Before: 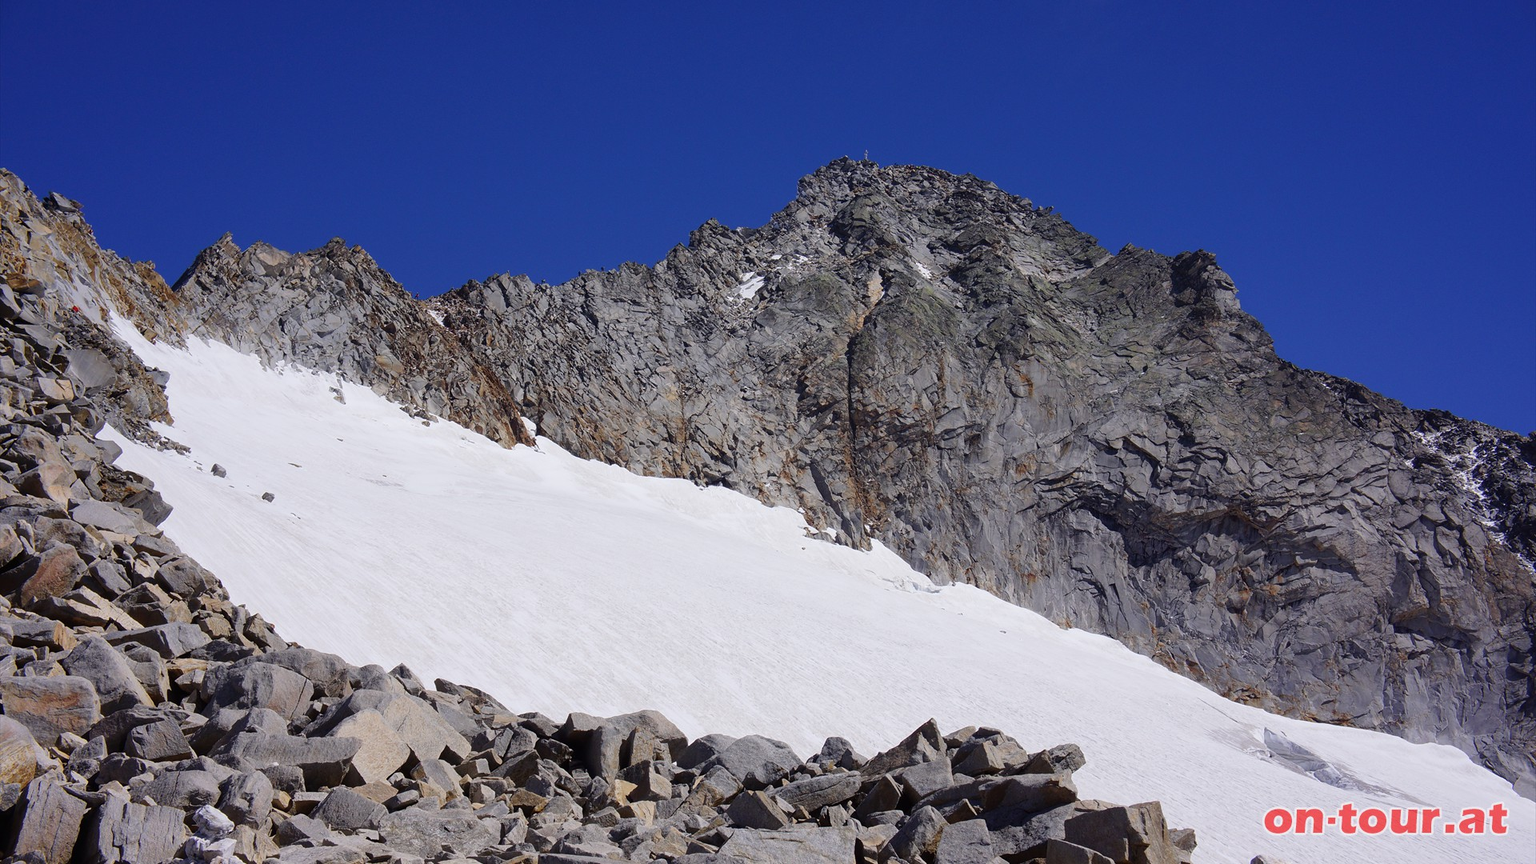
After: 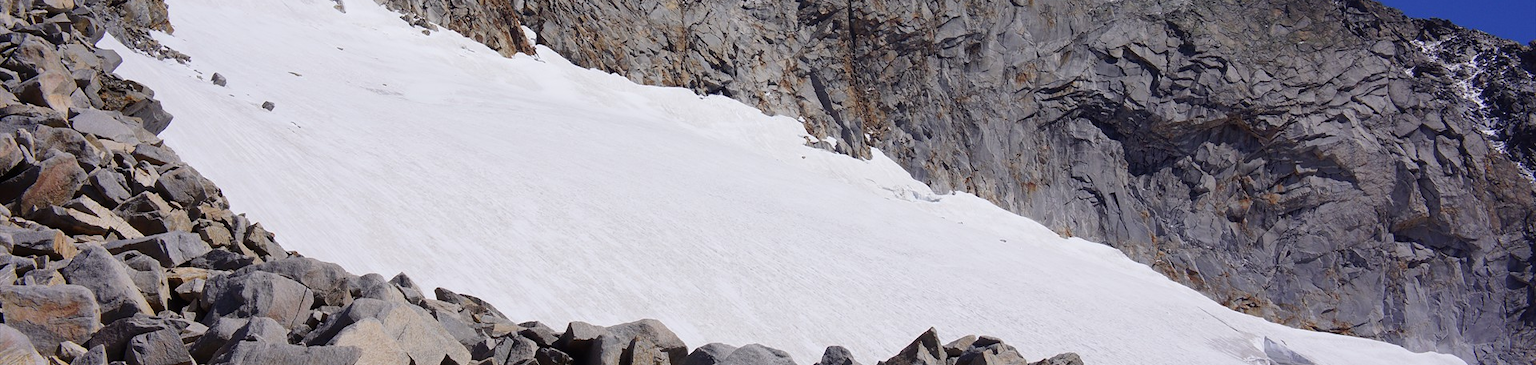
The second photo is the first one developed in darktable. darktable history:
crop: top 45.363%, bottom 12.243%
